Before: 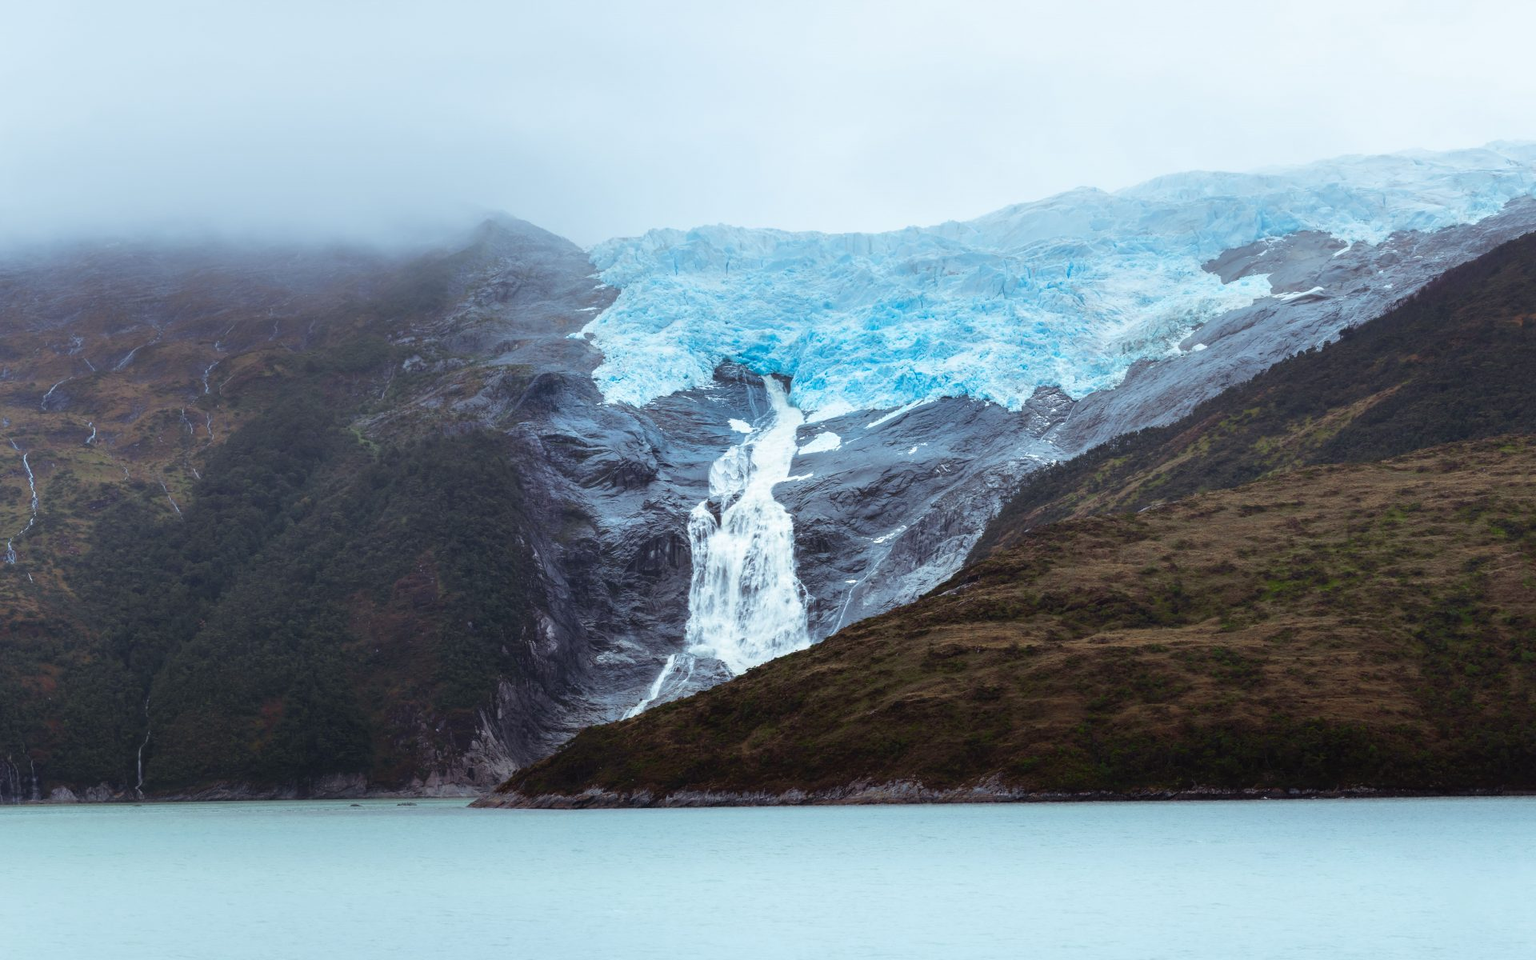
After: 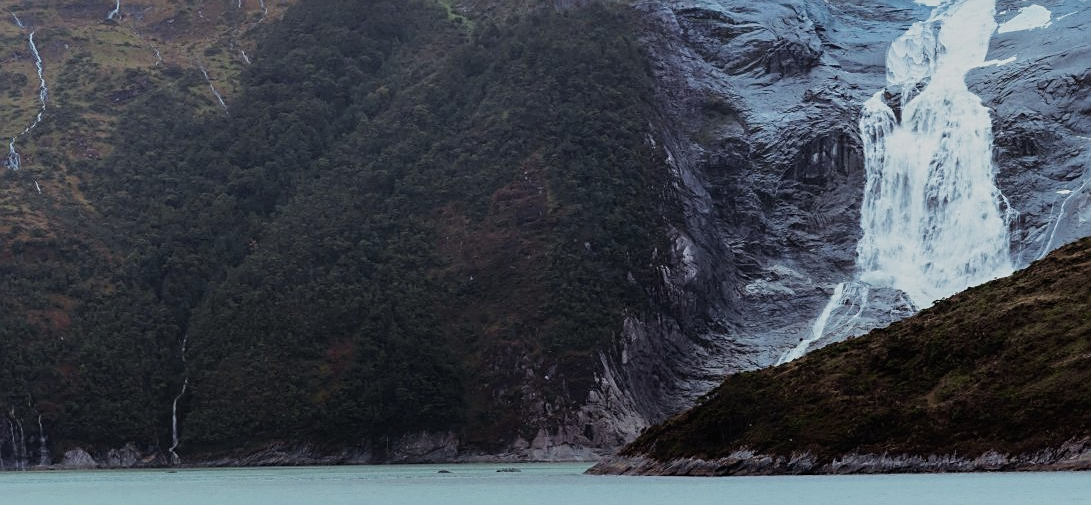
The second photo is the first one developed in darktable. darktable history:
sharpen: on, module defaults
filmic rgb: black relative exposure -7.65 EV, white relative exposure 4.56 EV, threshold 5.98 EV, hardness 3.61, enable highlight reconstruction true
crop: top 44.591%, right 43.159%, bottom 13.257%
